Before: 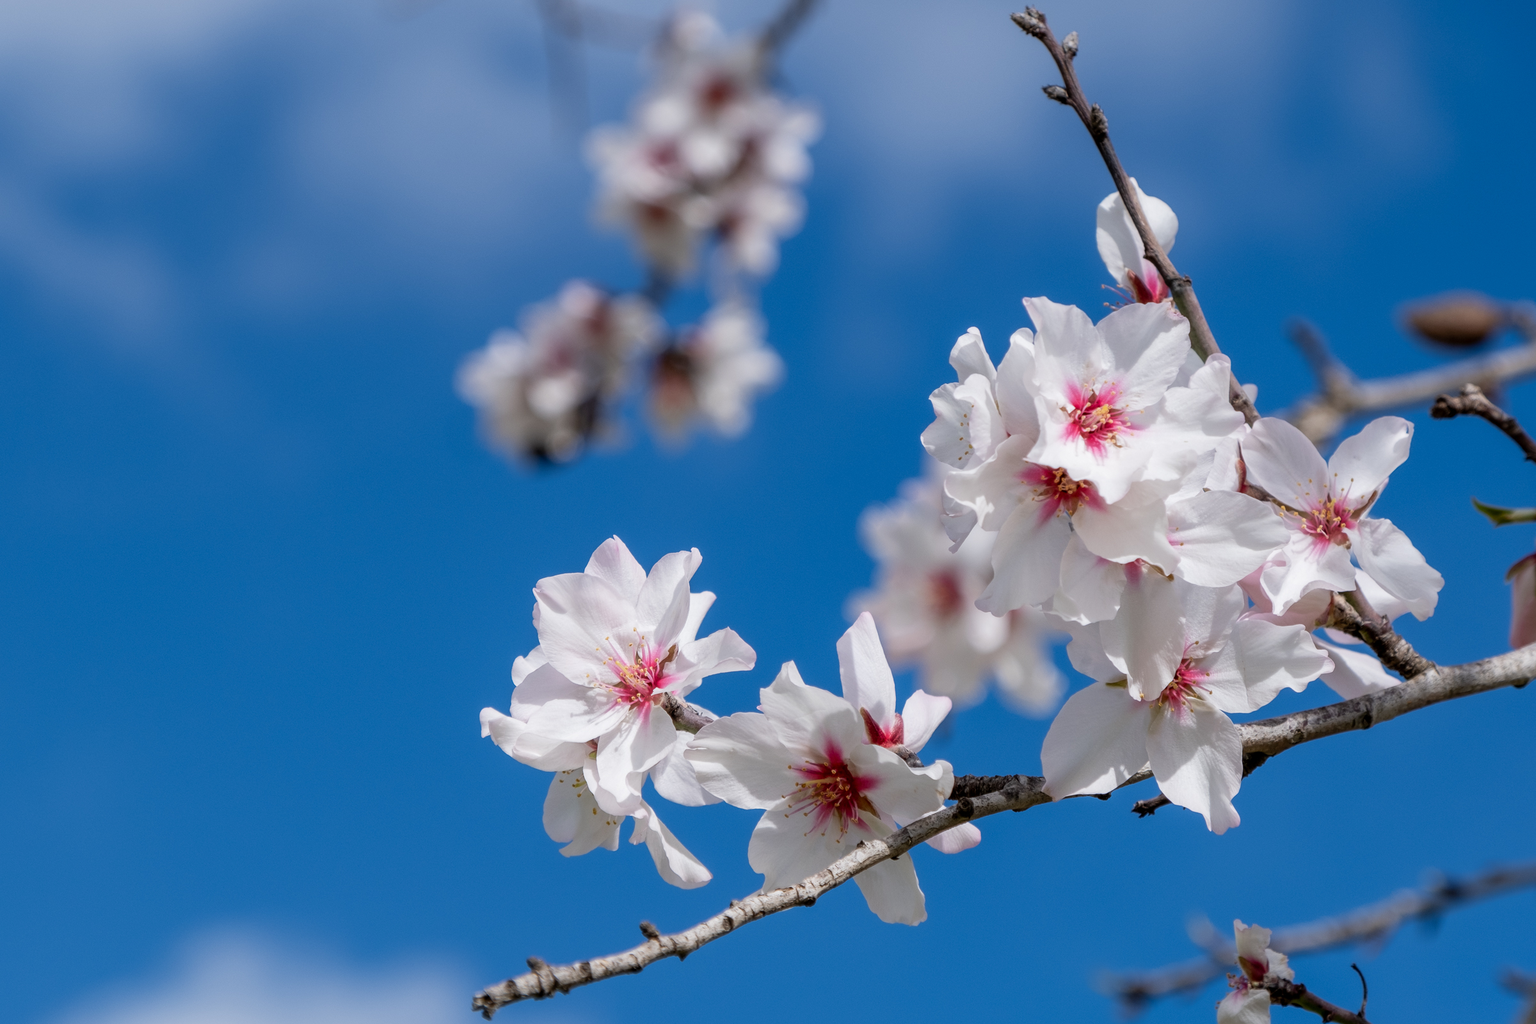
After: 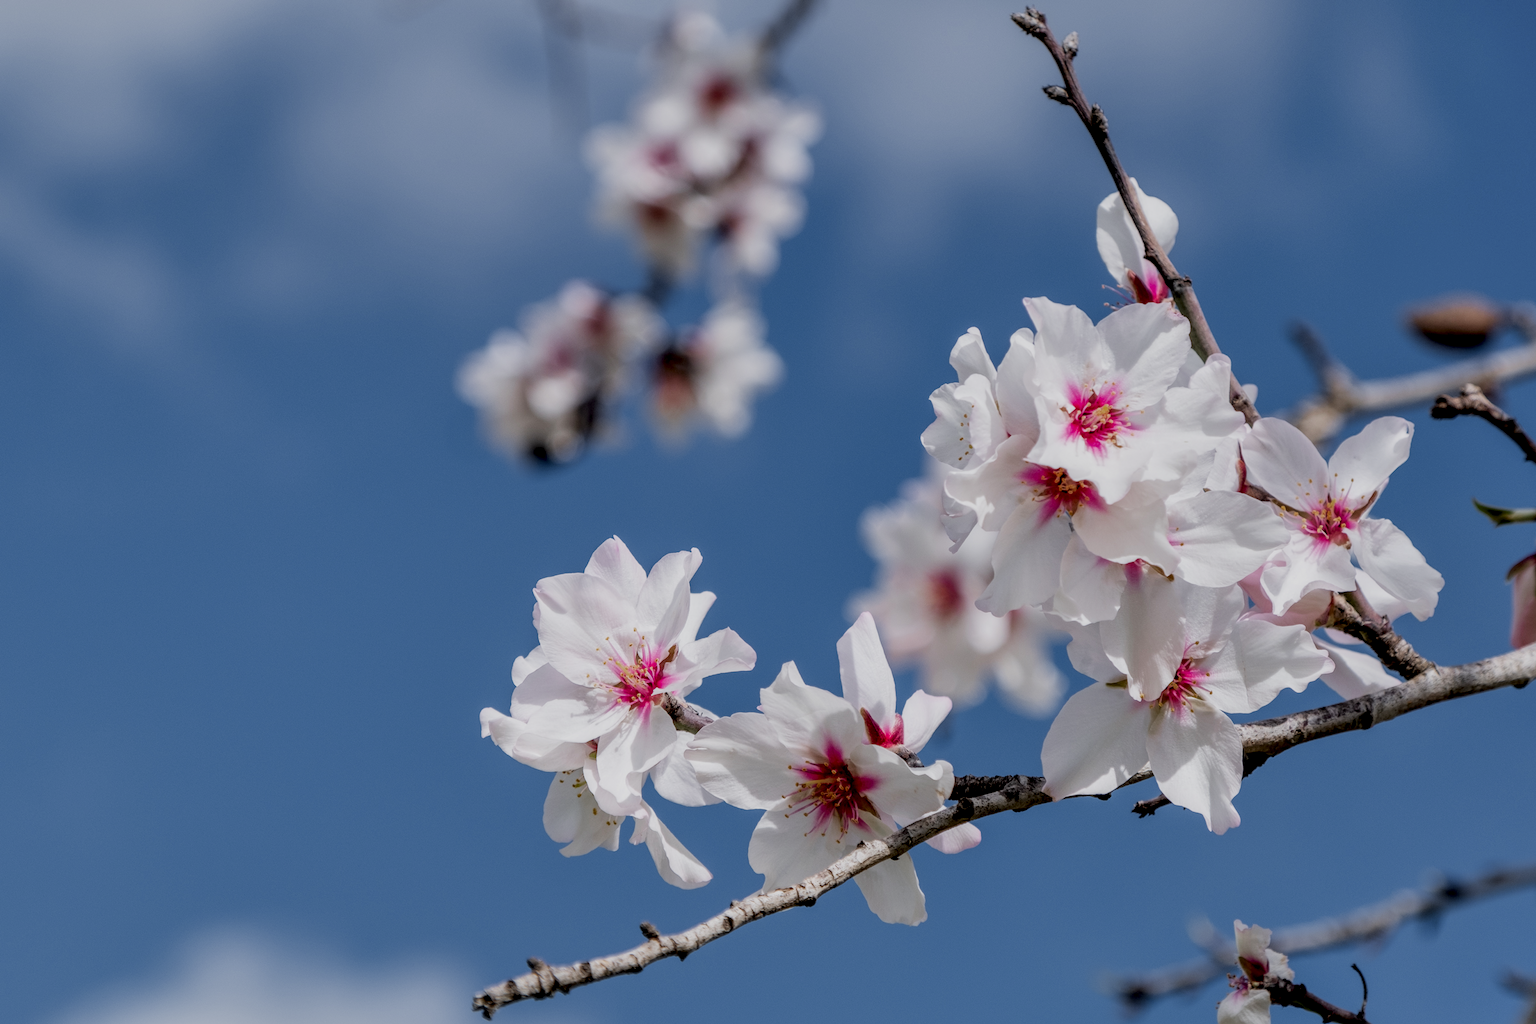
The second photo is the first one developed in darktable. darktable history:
local contrast: shadows 96%, midtone range 0.499
color zones: curves: ch0 [(0, 0.48) (0.209, 0.398) (0.305, 0.332) (0.429, 0.493) (0.571, 0.5) (0.714, 0.5) (0.857, 0.5) (1, 0.48)]; ch1 [(0, 0.633) (0.143, 0.586) (0.286, 0.489) (0.429, 0.448) (0.571, 0.31) (0.714, 0.335) (0.857, 0.492) (1, 0.633)]; ch2 [(0, 0.448) (0.143, 0.498) (0.286, 0.5) (0.429, 0.5) (0.571, 0.5) (0.714, 0.5) (0.857, 0.5) (1, 0.448)]
shadows and highlights: low approximation 0.01, soften with gaussian
filmic rgb: black relative exposure -7.65 EV, white relative exposure 4.56 EV, hardness 3.61
